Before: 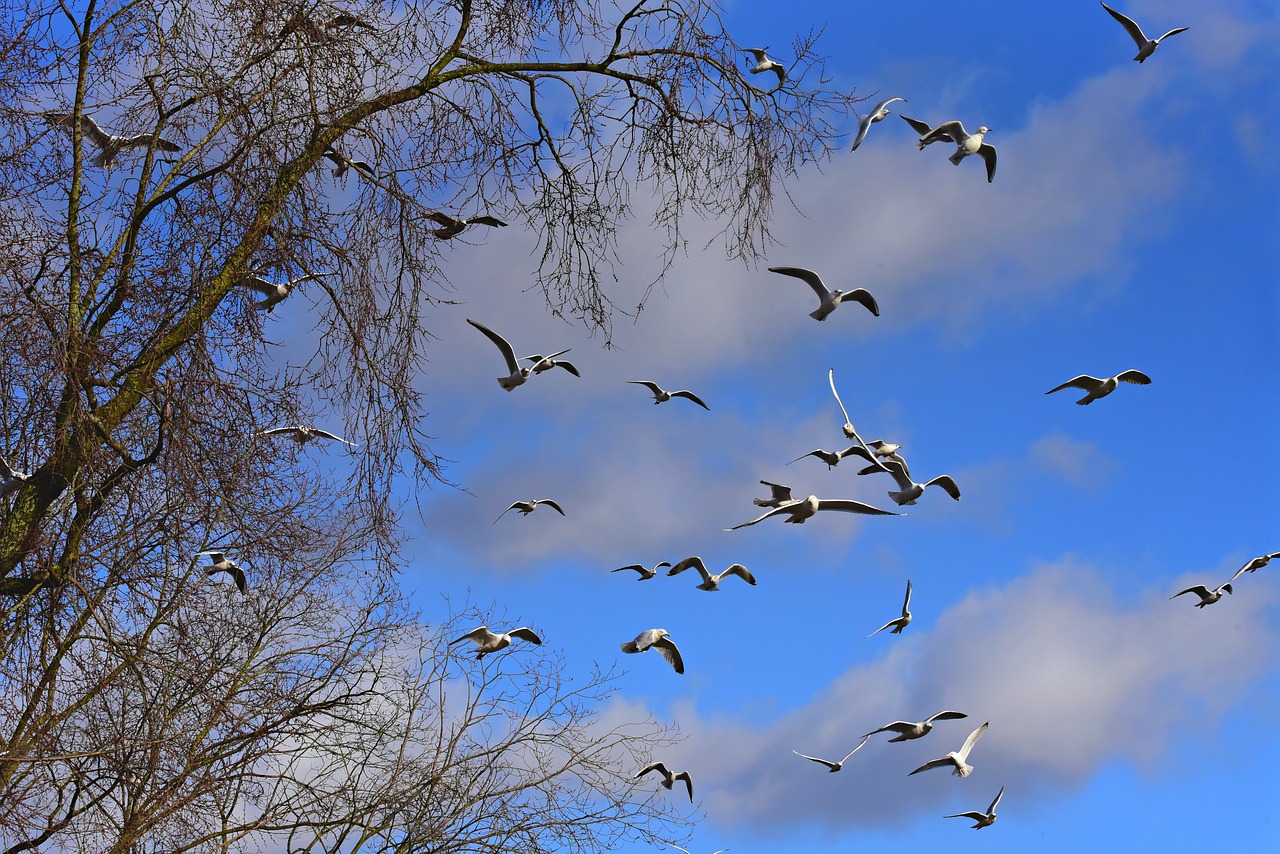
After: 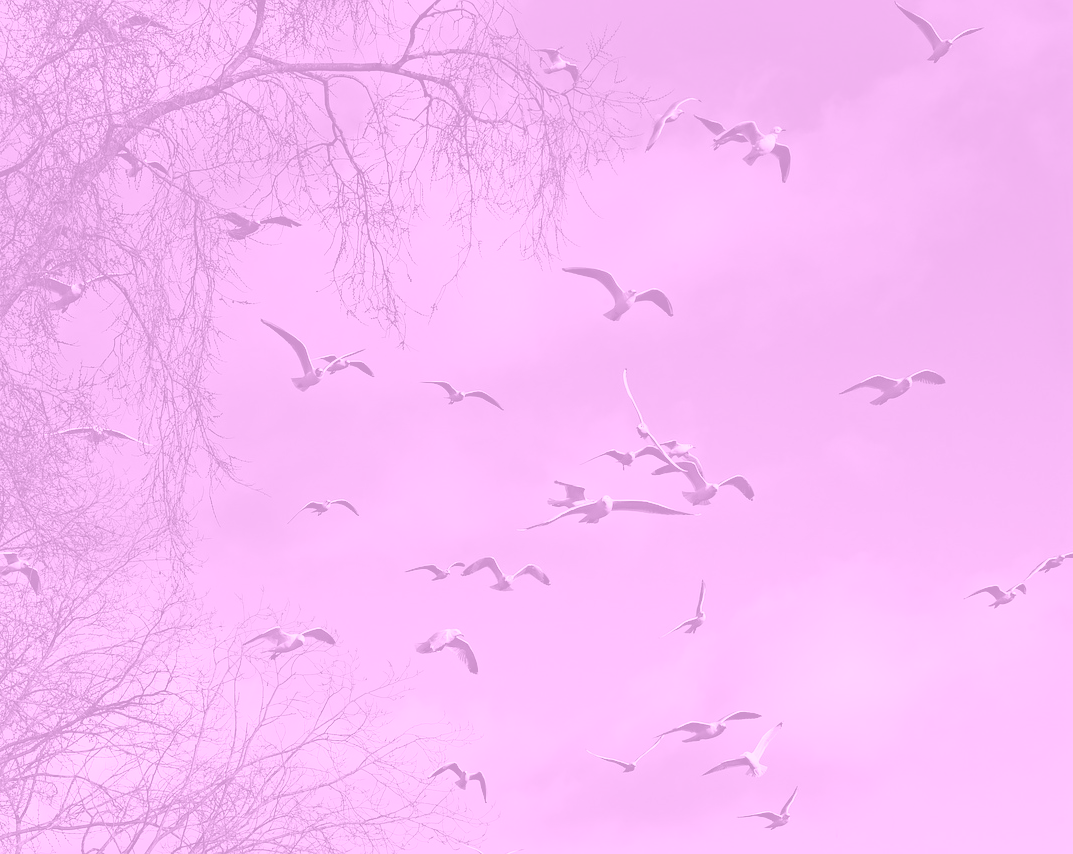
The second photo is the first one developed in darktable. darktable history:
color balance rgb: linear chroma grading › global chroma 9.31%, global vibrance 41.49%
crop: left 16.145%
haze removal: compatibility mode true, adaptive false
colorize: hue 331.2°, saturation 69%, source mix 30.28%, lightness 69.02%, version 1
